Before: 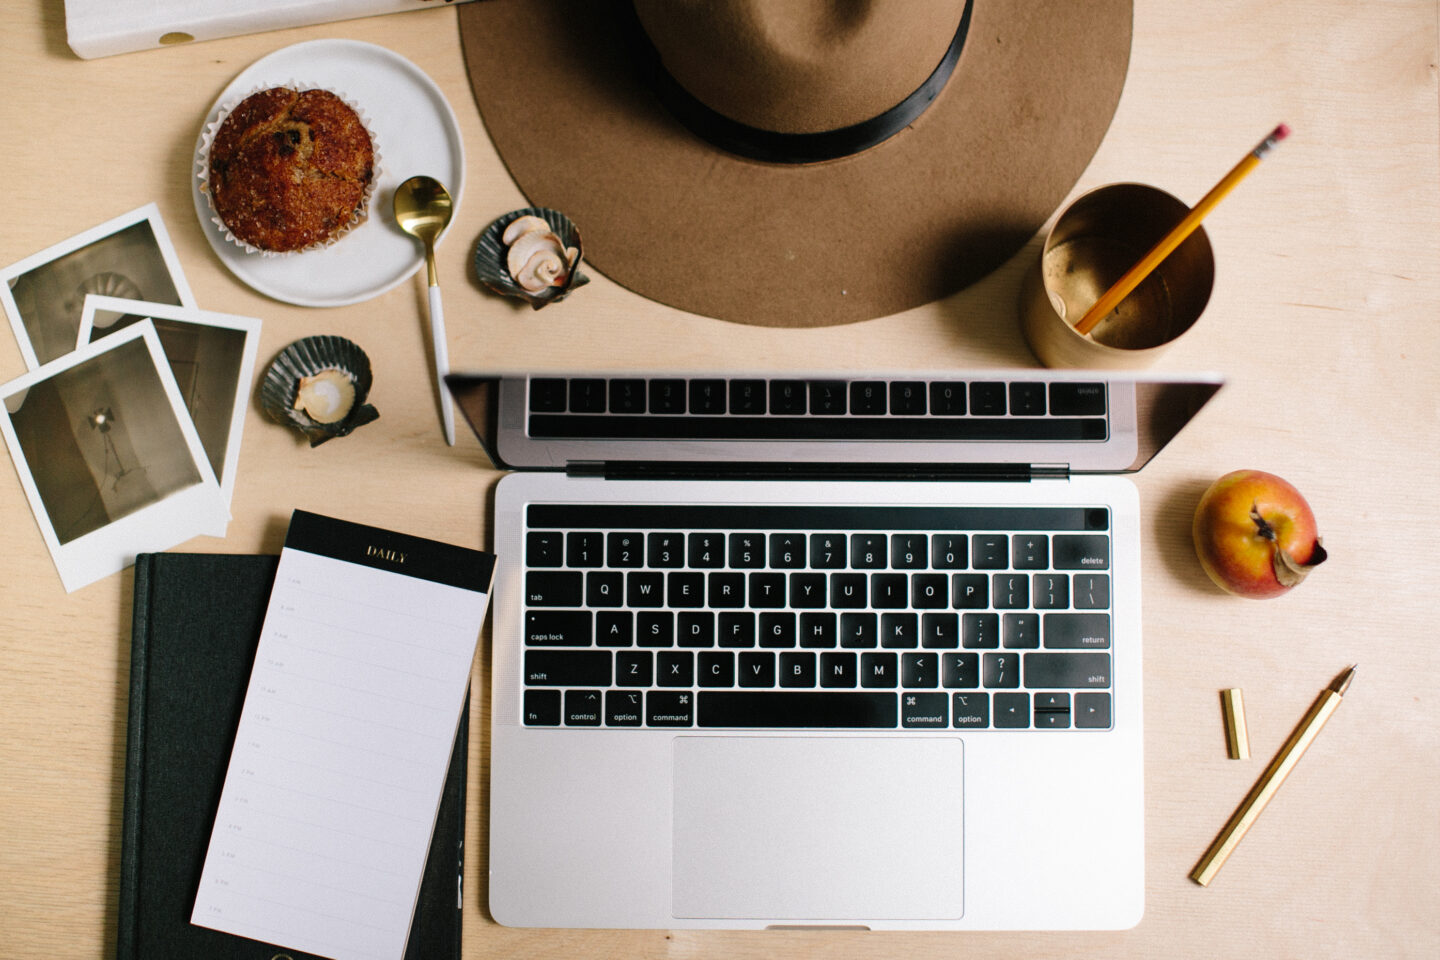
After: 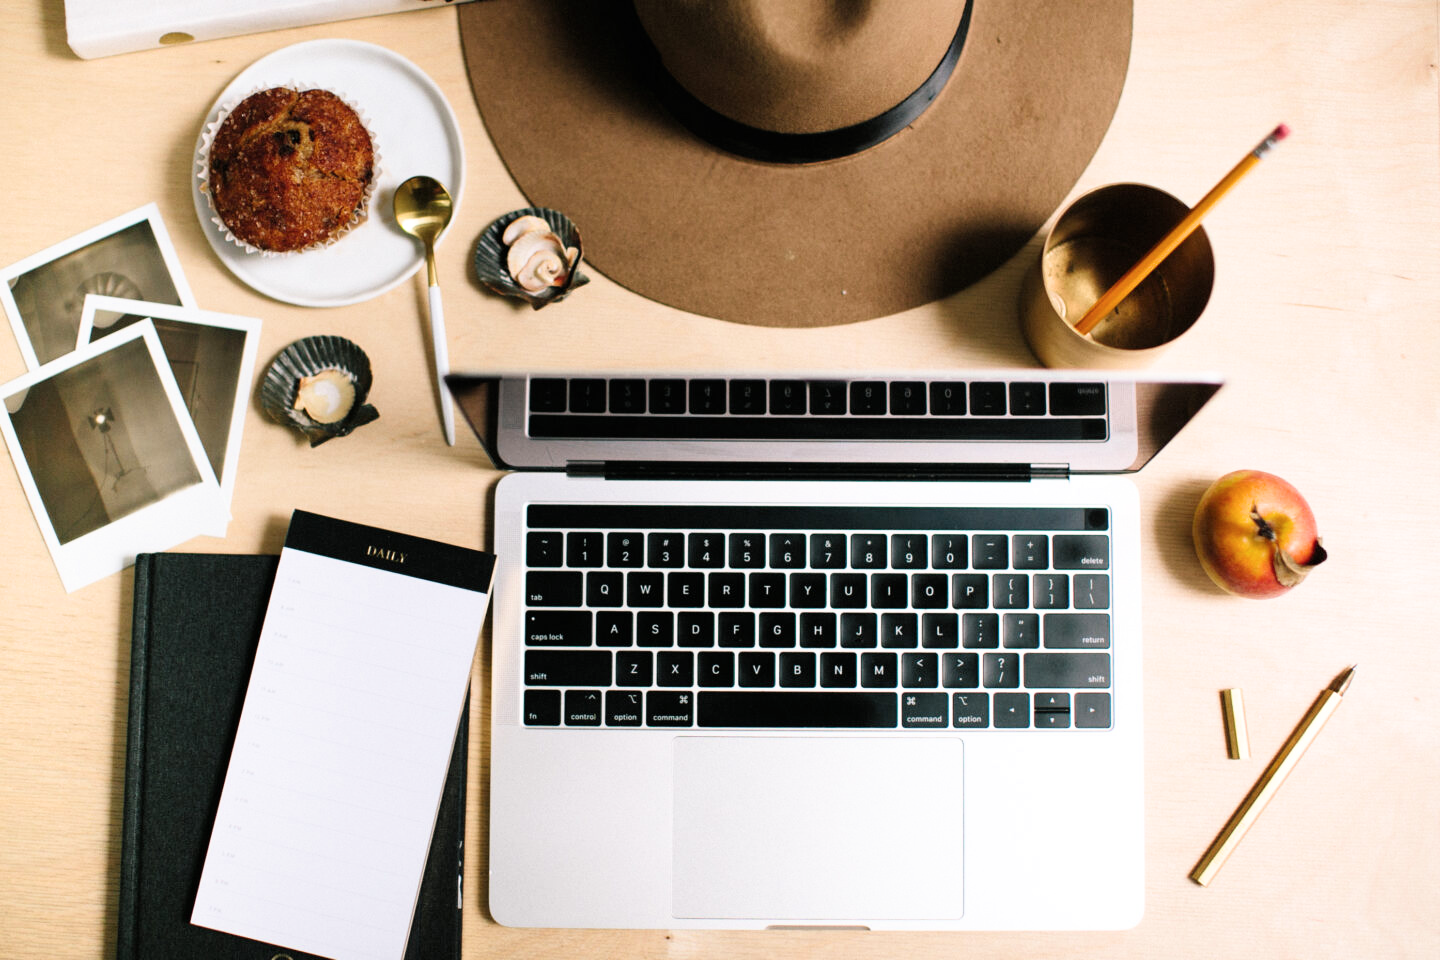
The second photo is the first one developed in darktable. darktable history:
exposure: exposure 0.6 EV, compensate highlight preservation false
filmic rgb: black relative exposure -9.5 EV, white relative exposure 3.02 EV, hardness 6.12
color balance rgb: on, module defaults
